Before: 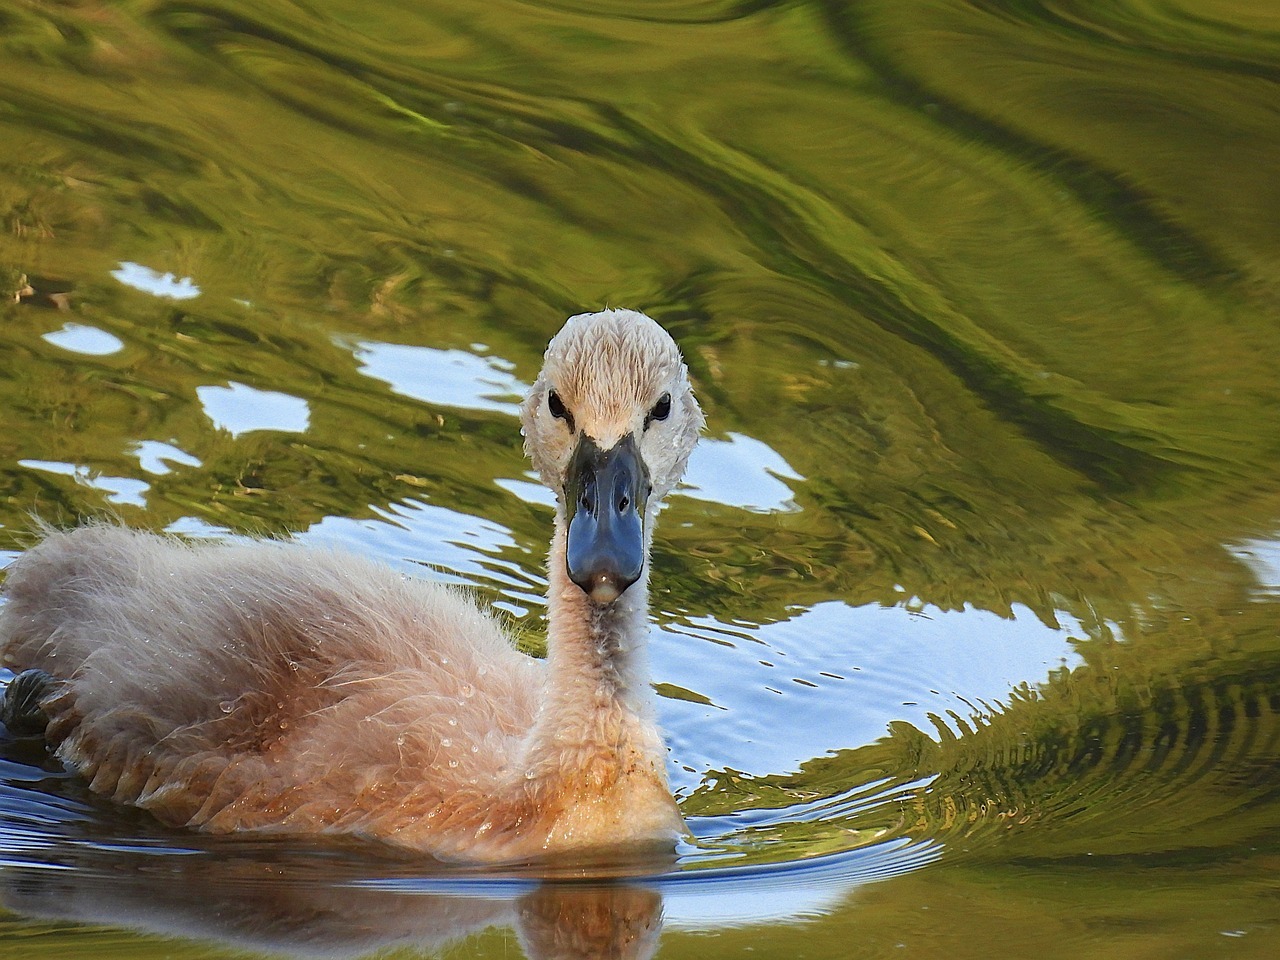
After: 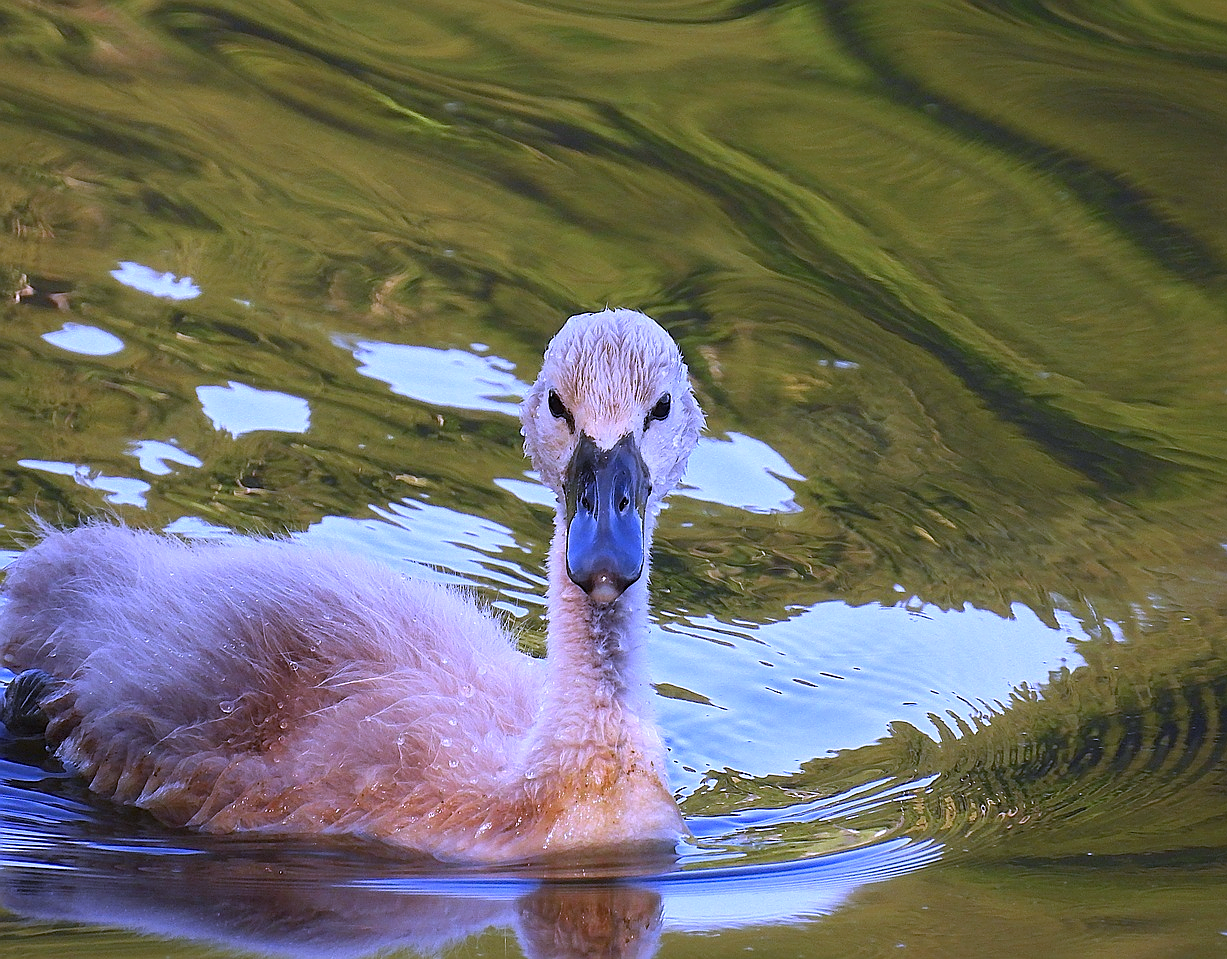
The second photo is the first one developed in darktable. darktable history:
sharpen: radius 0.969, amount 0.604
crop: right 4.126%, bottom 0.031%
white balance: red 0.98, blue 1.61
bloom: size 3%, threshold 100%, strength 0%
